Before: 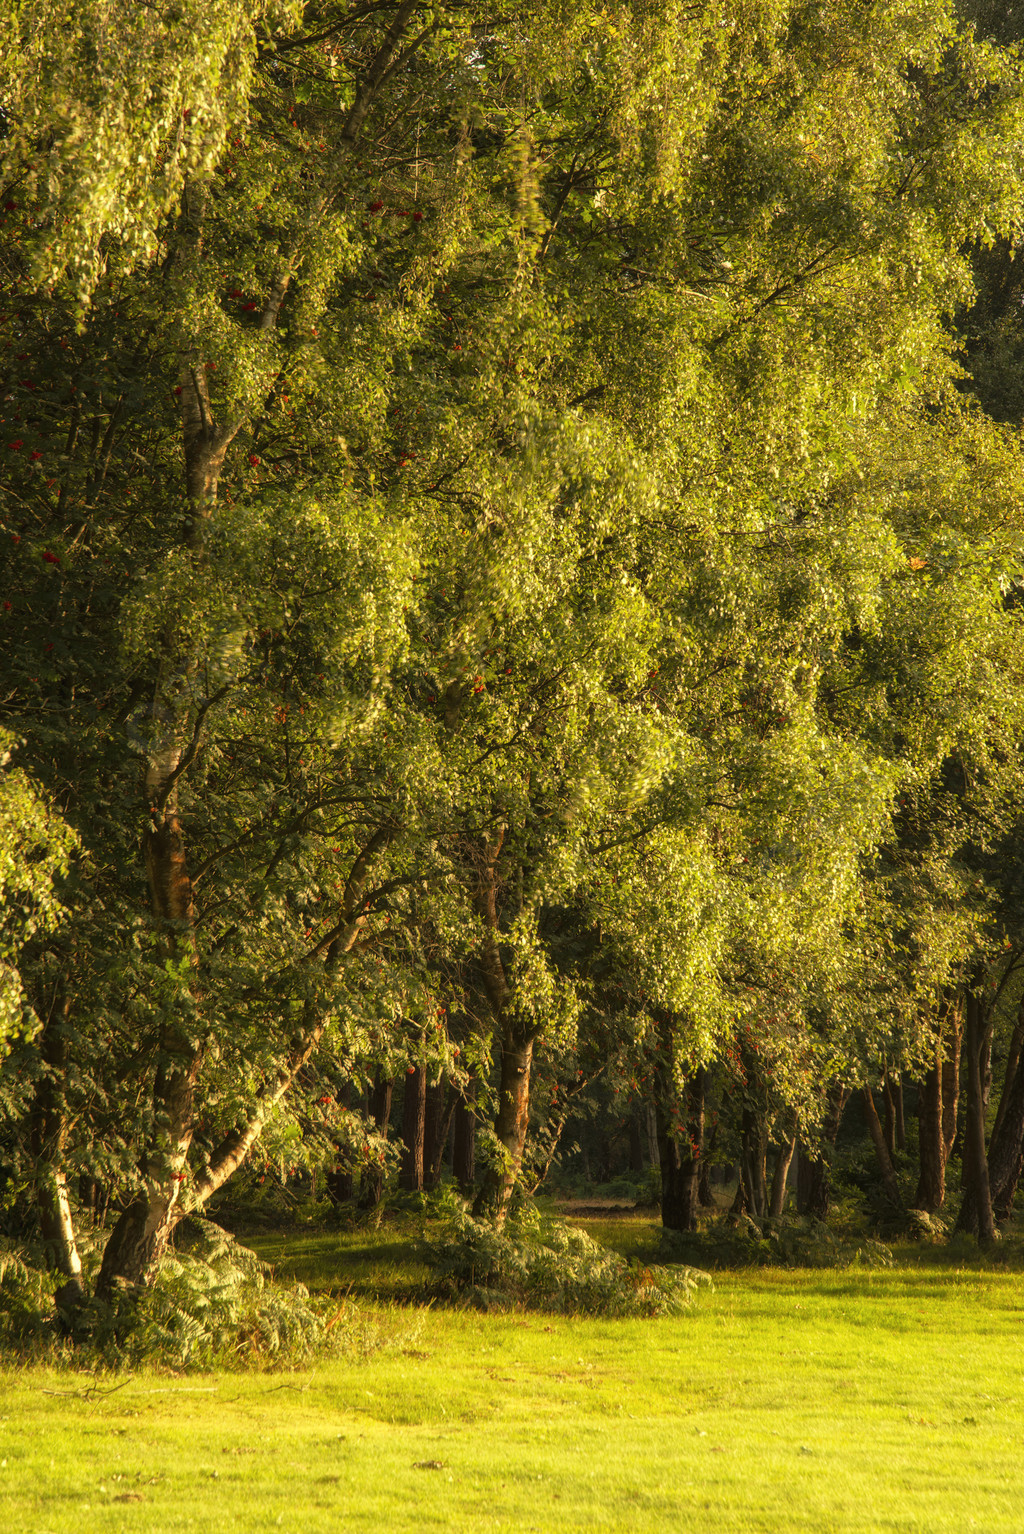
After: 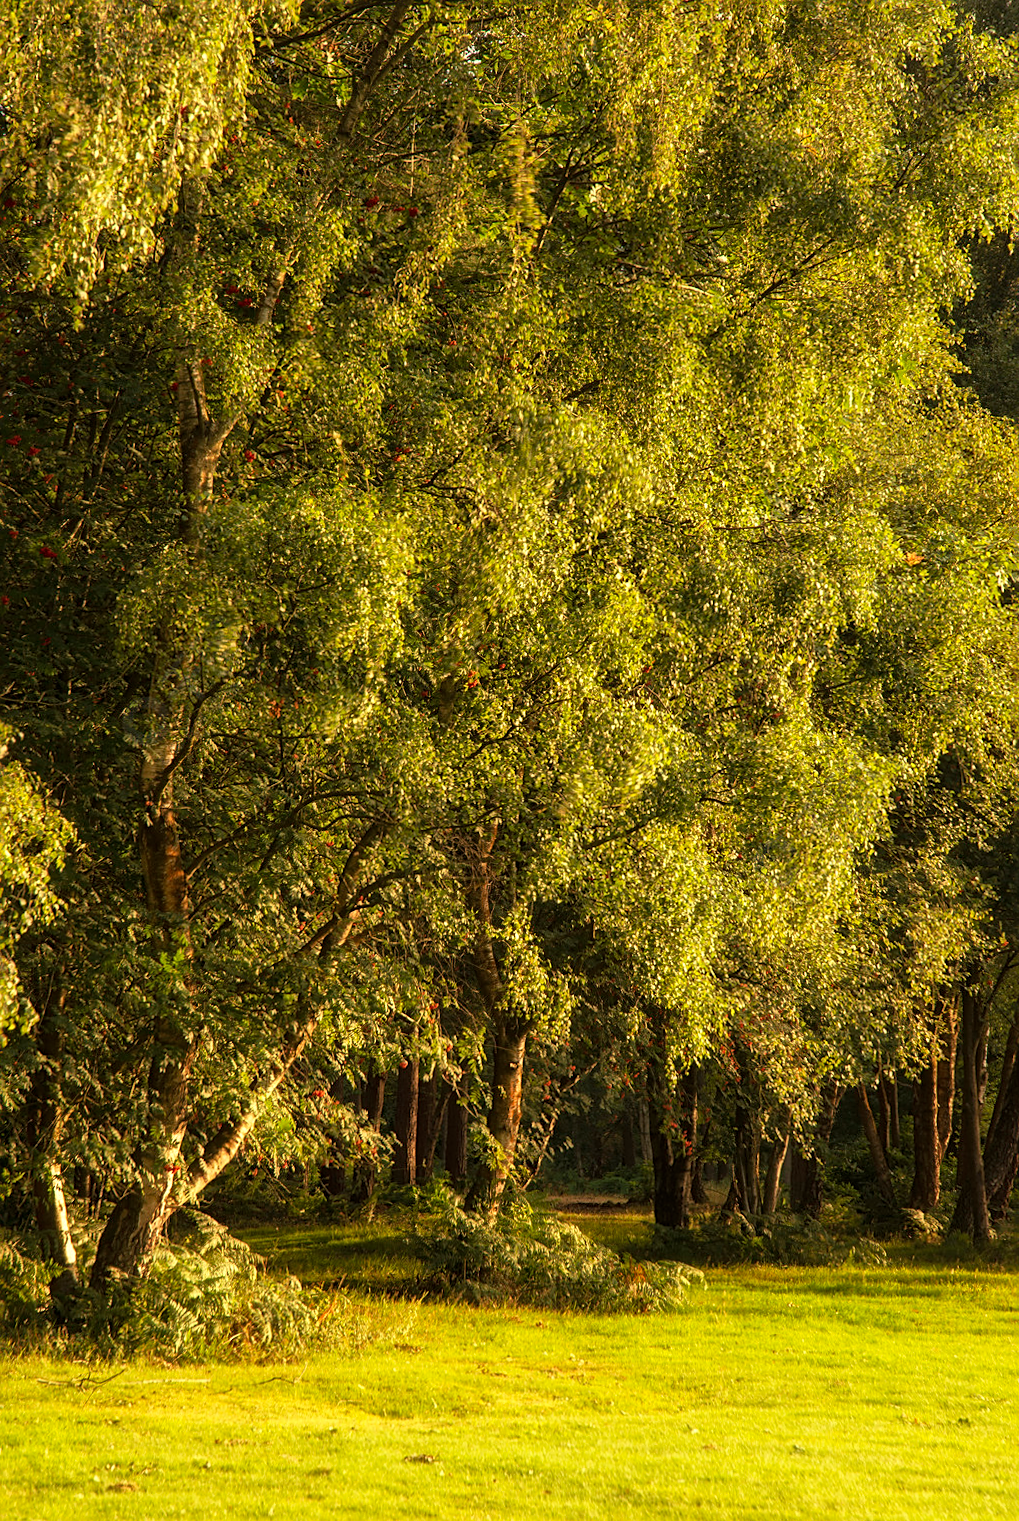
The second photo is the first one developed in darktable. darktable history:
rotate and perspective: rotation 0.192°, lens shift (horizontal) -0.015, crop left 0.005, crop right 0.996, crop top 0.006, crop bottom 0.99
sharpen: on, module defaults
base curve: curves: ch0 [(0, 0) (0.297, 0.298) (1, 1)], preserve colors none
